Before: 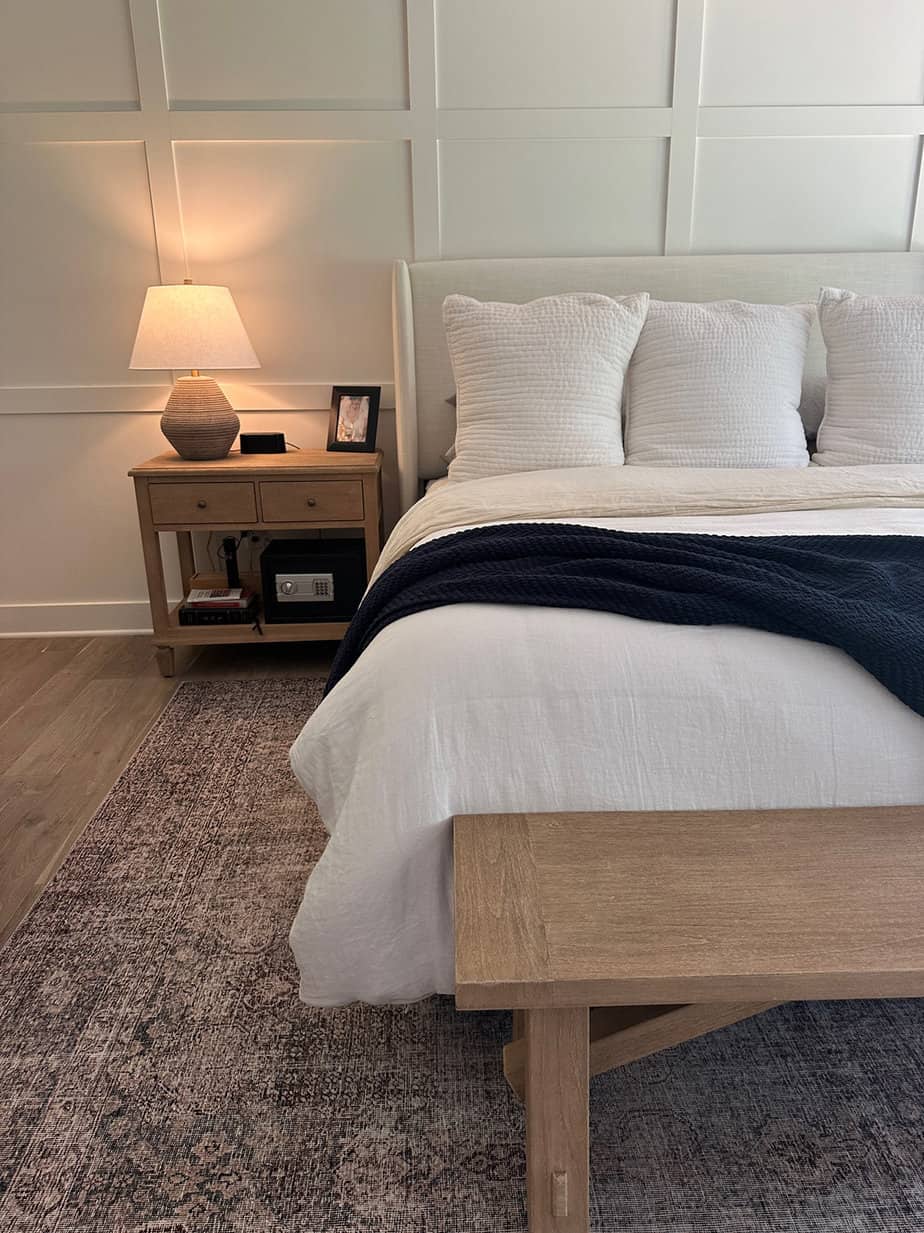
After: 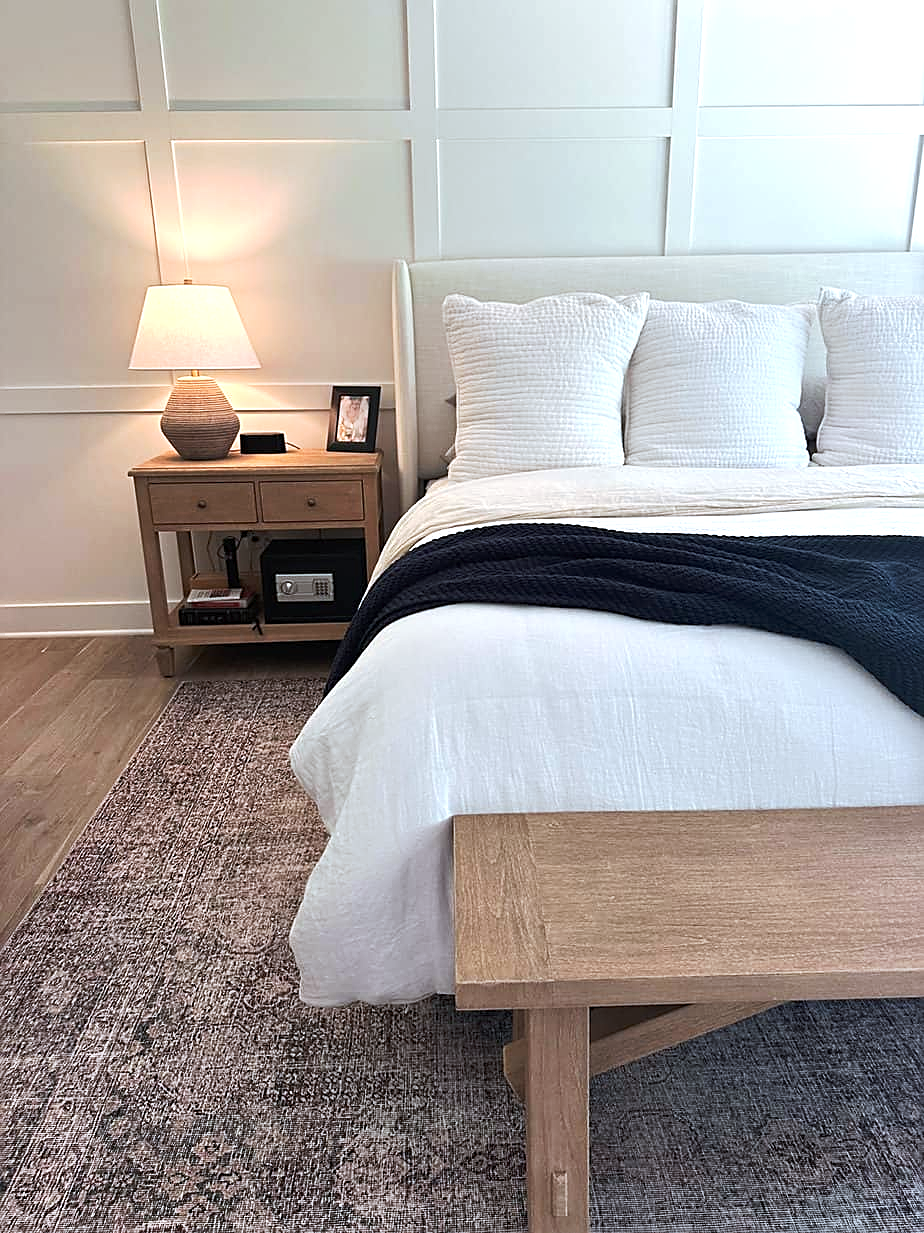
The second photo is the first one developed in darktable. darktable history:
exposure: black level correction 0, exposure 0.7 EV, compensate exposure bias true, compensate highlight preservation false
tone curve: curves: ch0 [(0, 0) (0.003, 0.014) (0.011, 0.019) (0.025, 0.028) (0.044, 0.044) (0.069, 0.069) (0.1, 0.1) (0.136, 0.131) (0.177, 0.168) (0.224, 0.206) (0.277, 0.255) (0.335, 0.309) (0.399, 0.374) (0.468, 0.452) (0.543, 0.535) (0.623, 0.623) (0.709, 0.72) (0.801, 0.815) (0.898, 0.898) (1, 1)], preserve colors none
sharpen: on, module defaults
color correction: highlights a* -4.18, highlights b* -10.81
